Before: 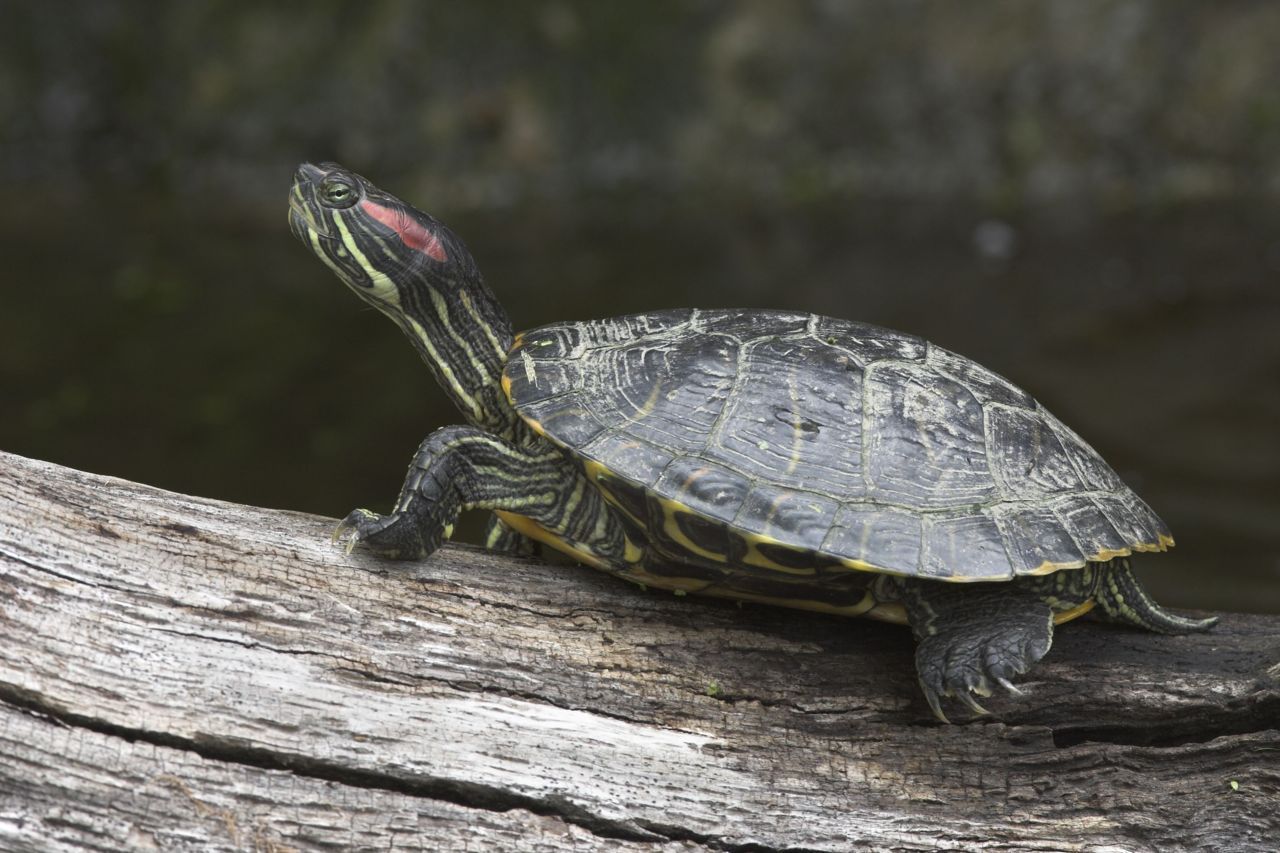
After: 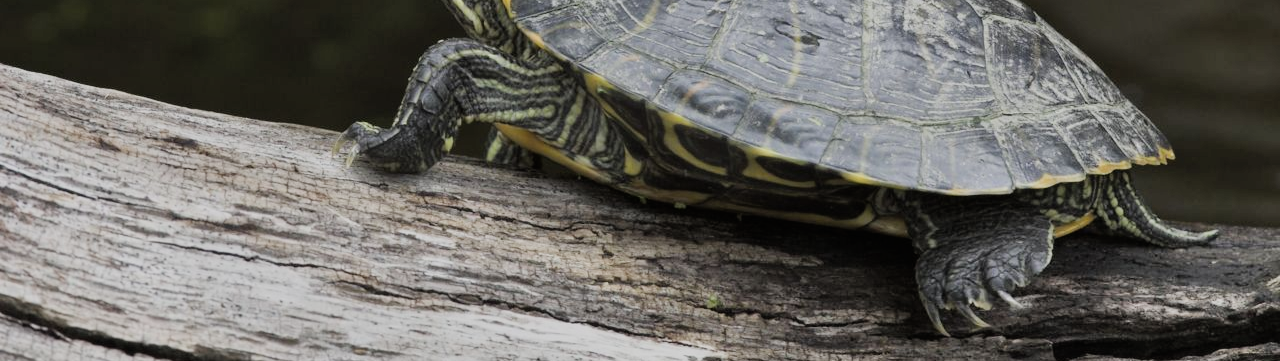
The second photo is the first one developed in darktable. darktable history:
crop: top 45.374%, bottom 12.271%
shadows and highlights: low approximation 0.01, soften with gaussian
filmic rgb: black relative exposure -7.41 EV, white relative exposure 4.84 EV, hardness 3.39
